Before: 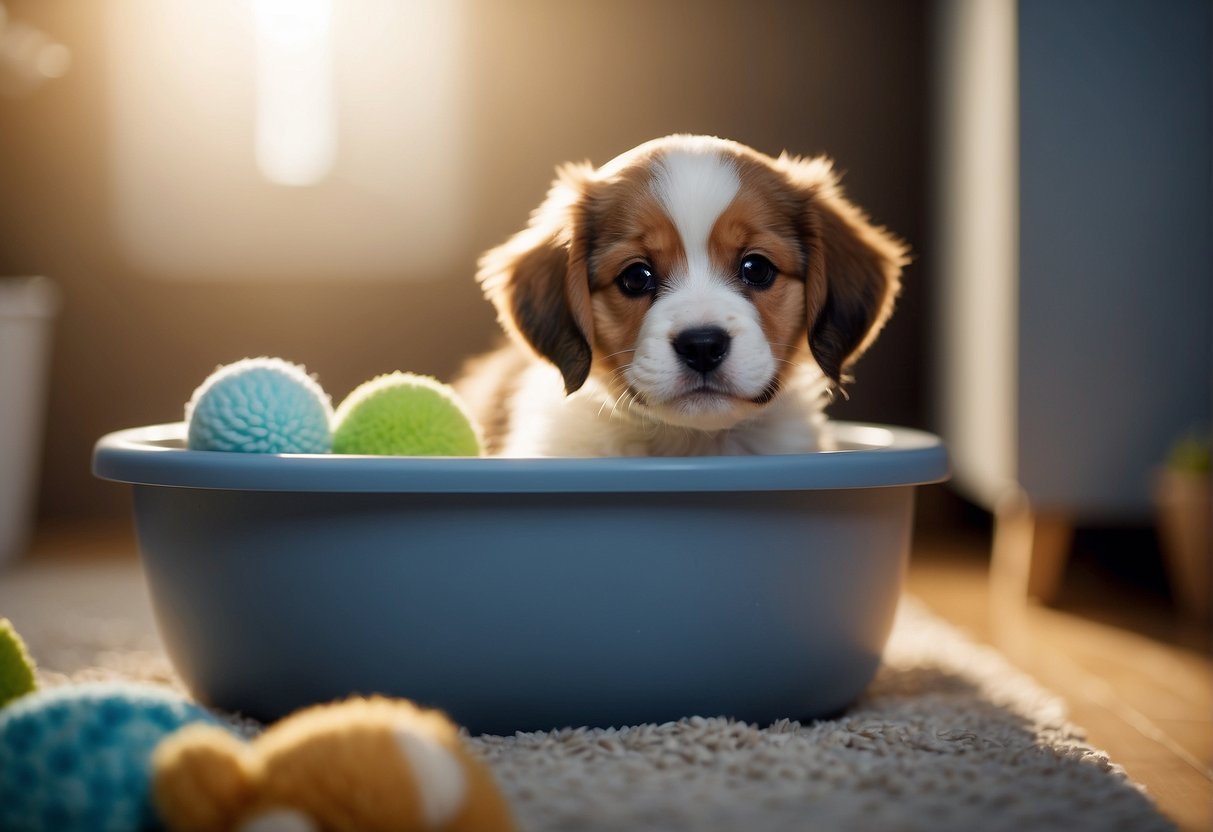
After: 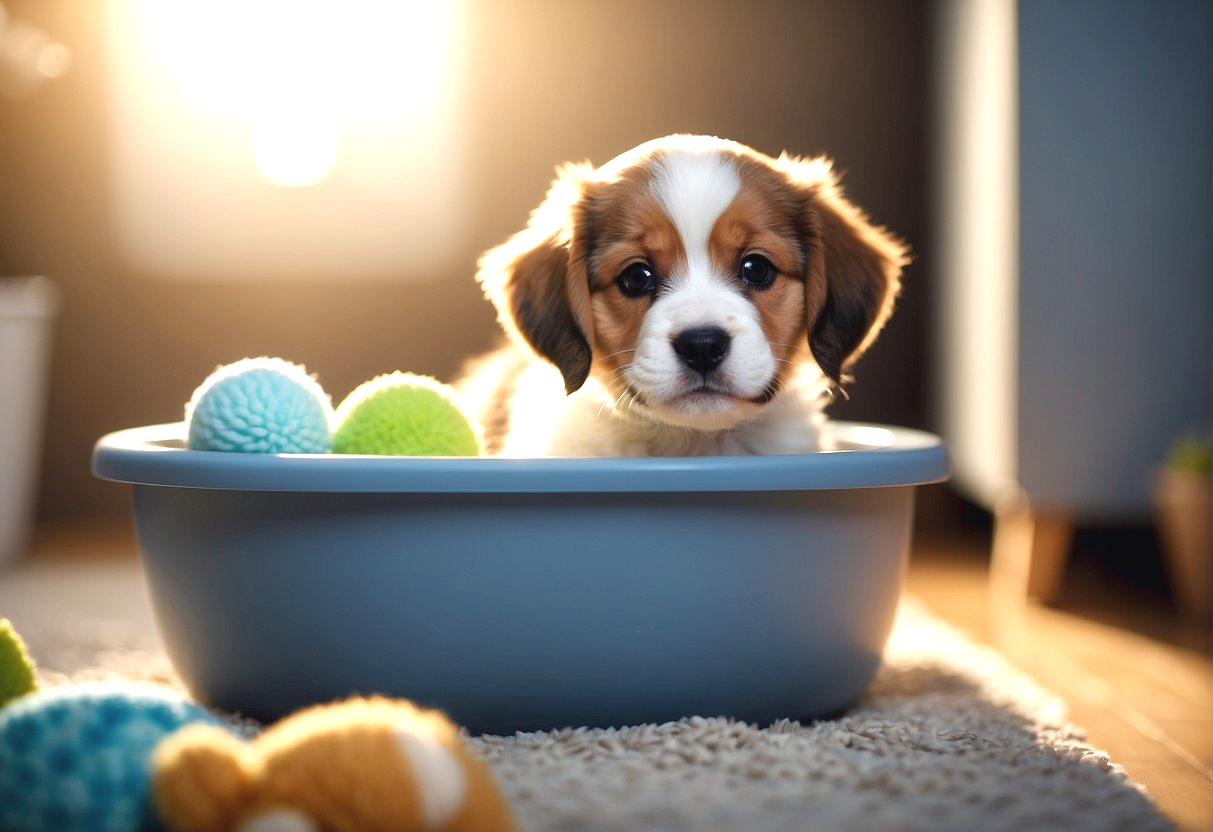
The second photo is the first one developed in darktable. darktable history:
exposure: black level correction -0.002, exposure 0.708 EV, compensate highlight preservation false
